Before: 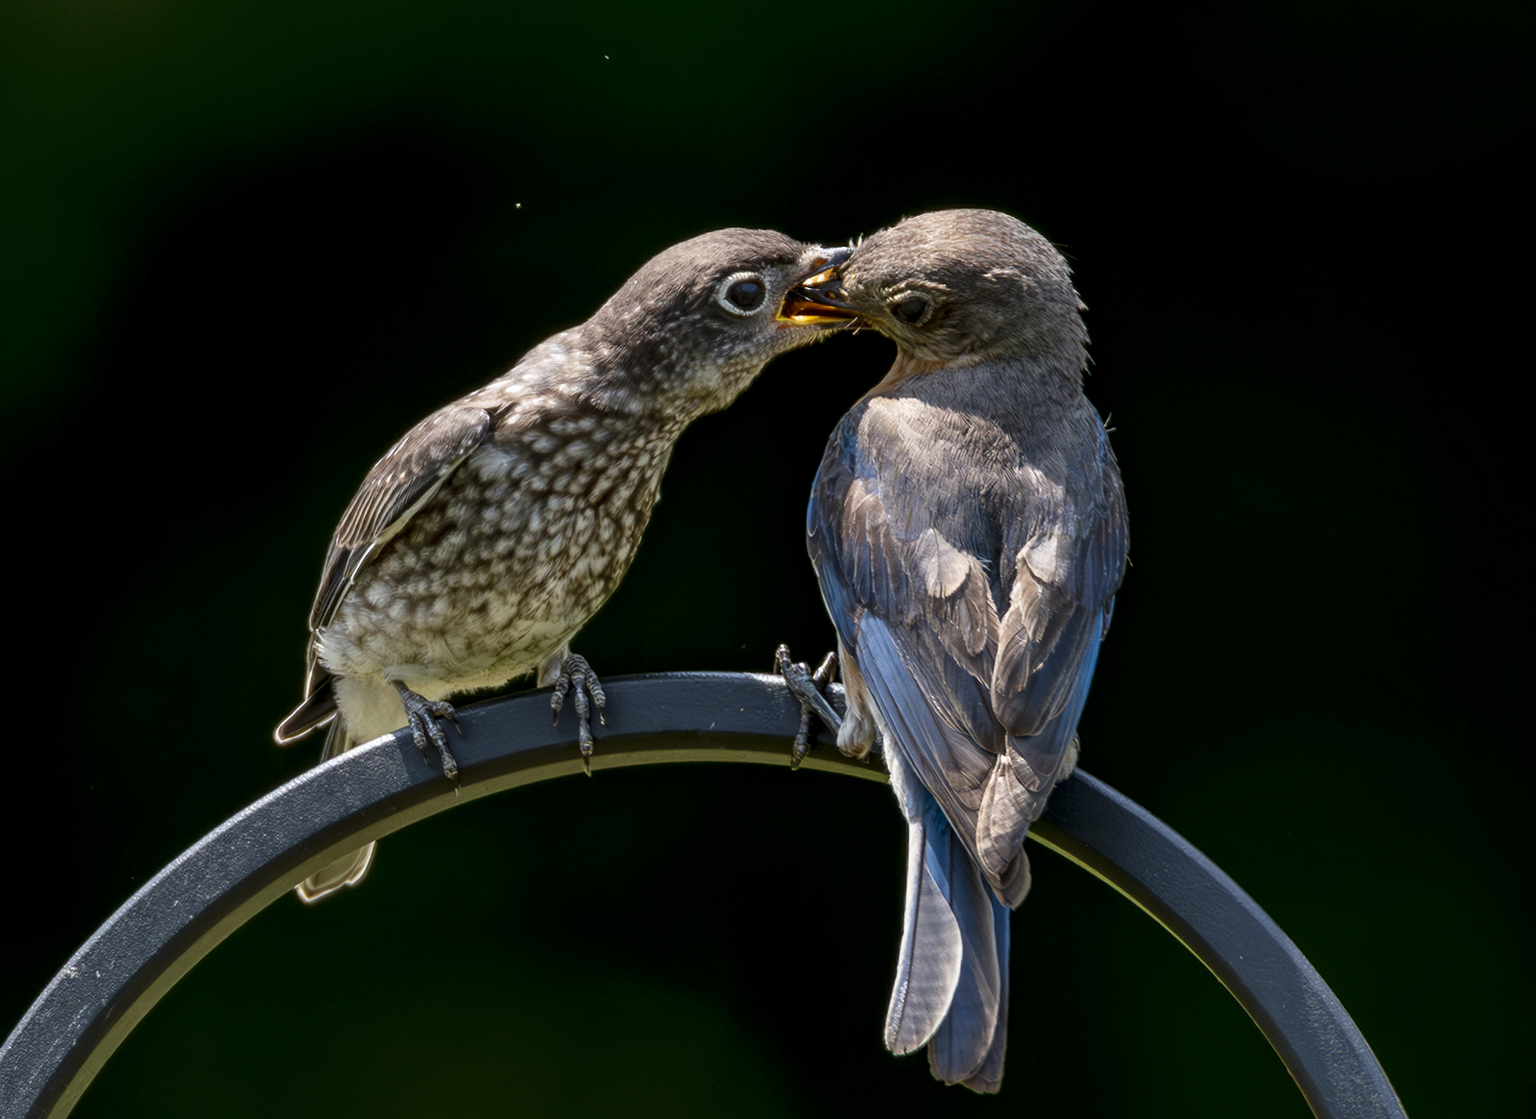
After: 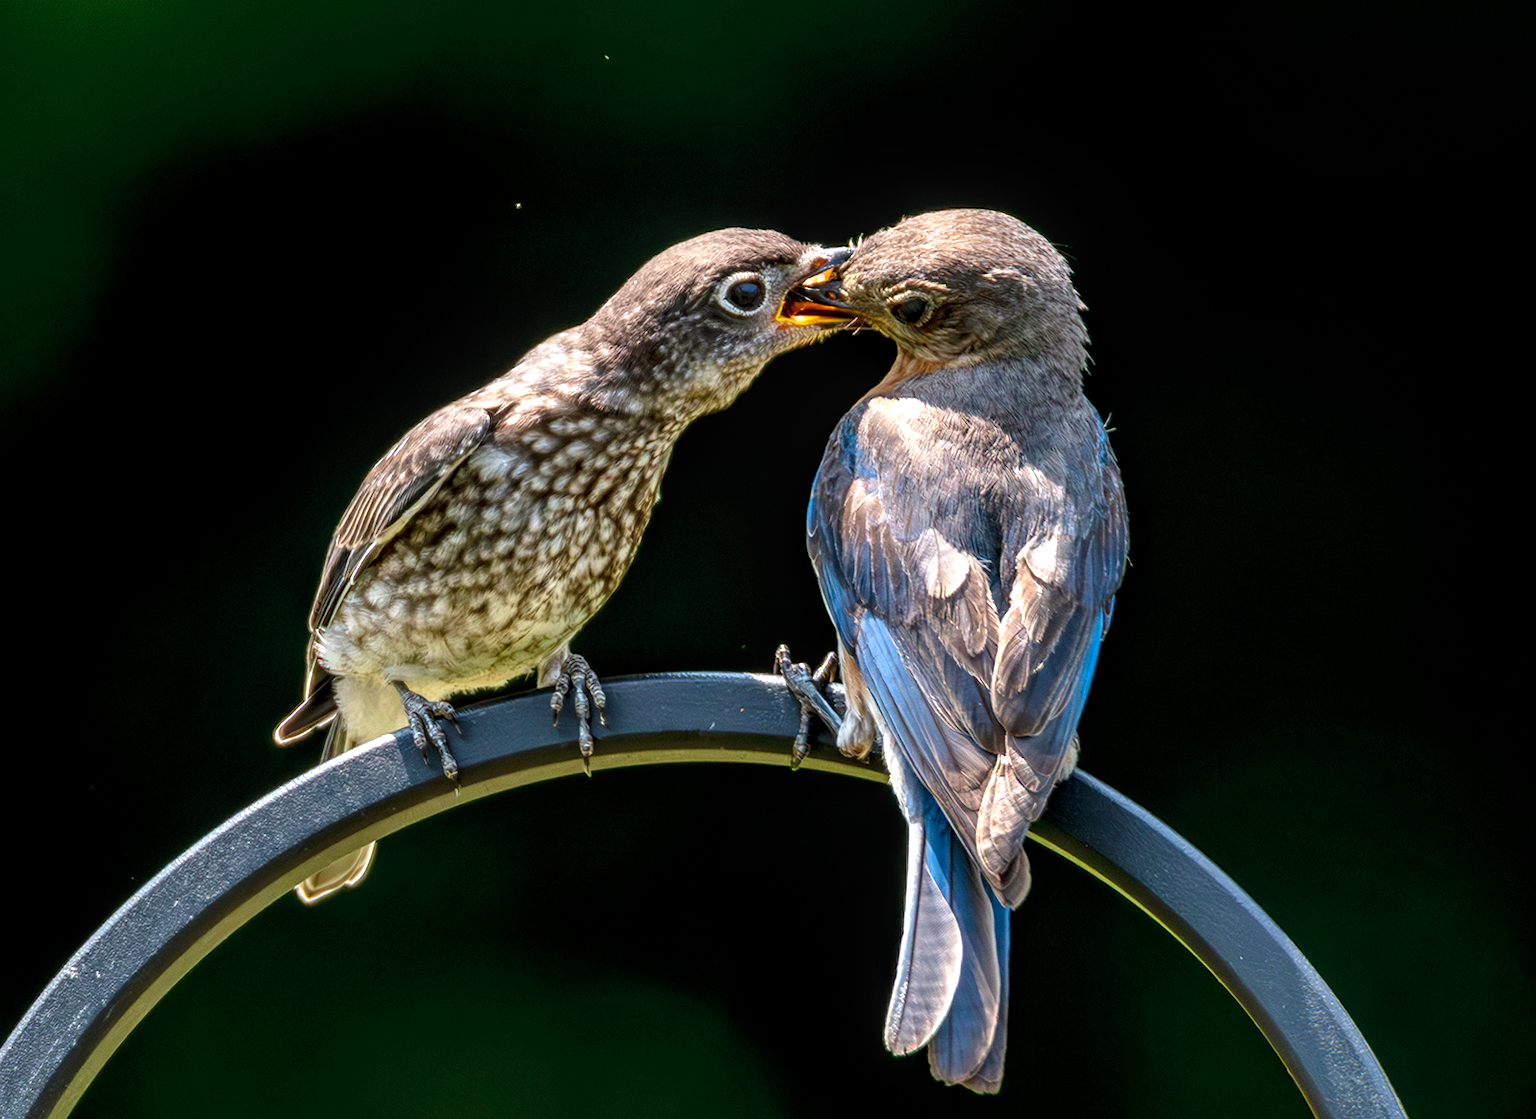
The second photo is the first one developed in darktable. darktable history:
local contrast: on, module defaults
contrast brightness saturation: contrast 0.03, brightness 0.06, saturation 0.133
exposure: exposure 0.718 EV, compensate exposure bias true, compensate highlight preservation false
